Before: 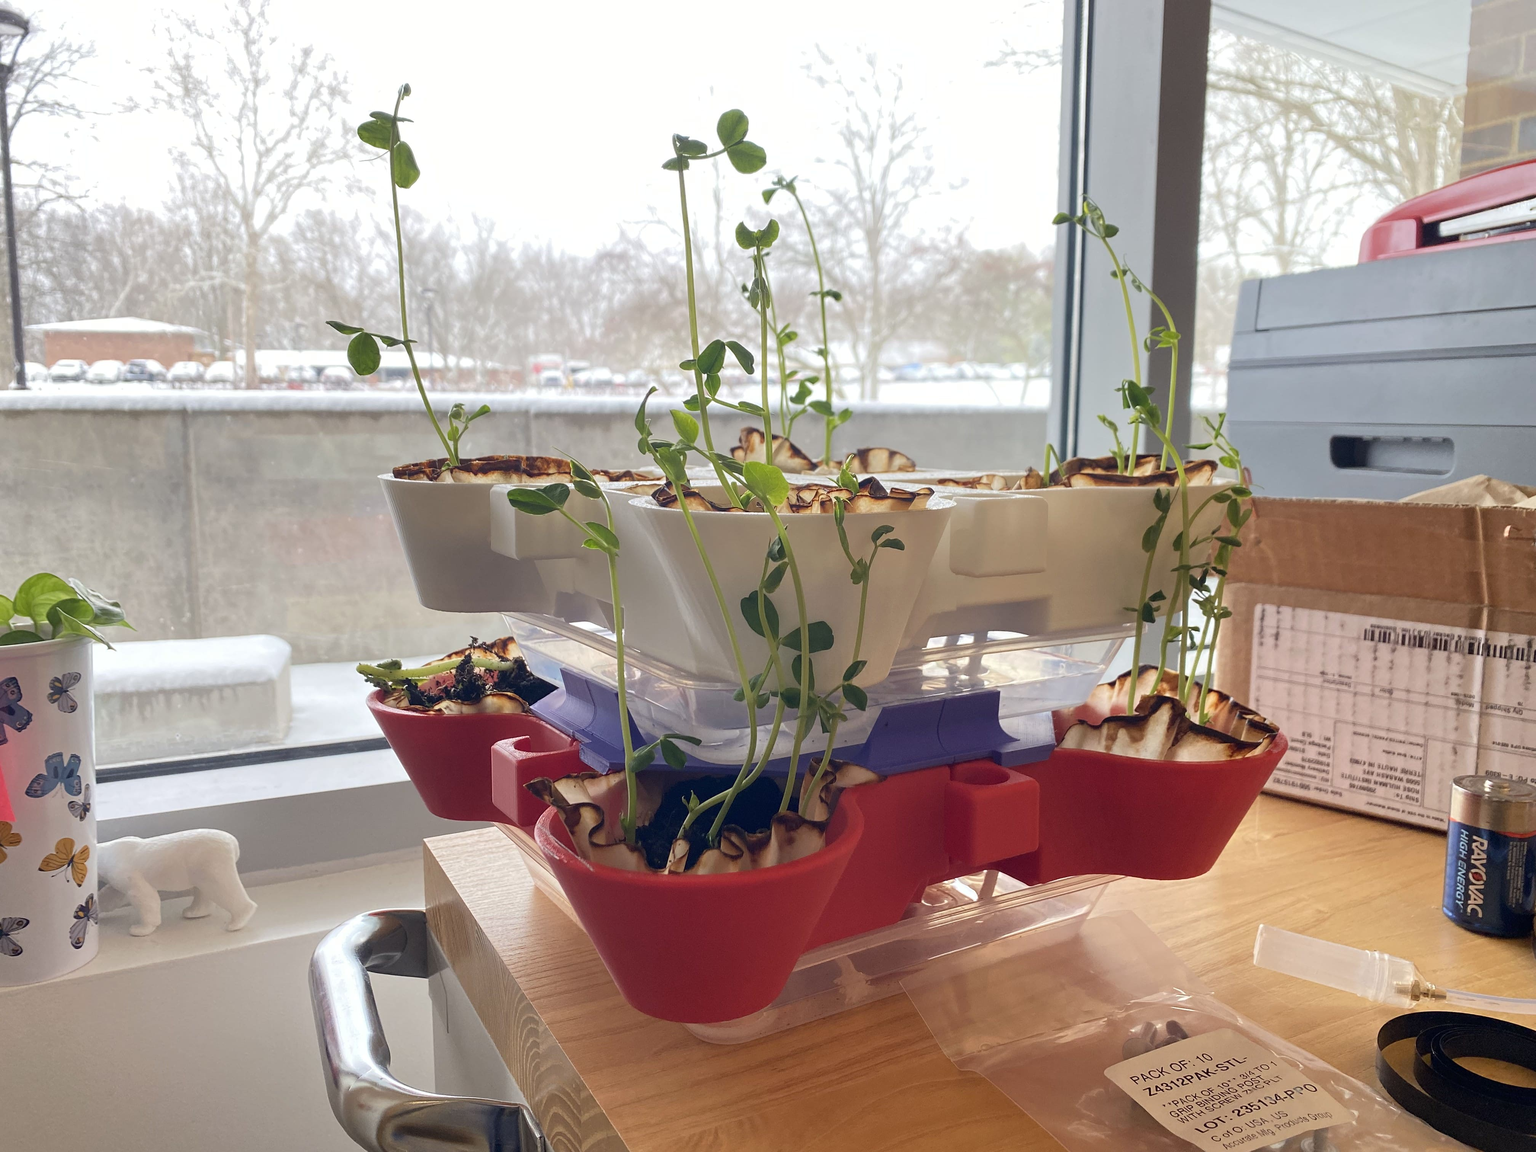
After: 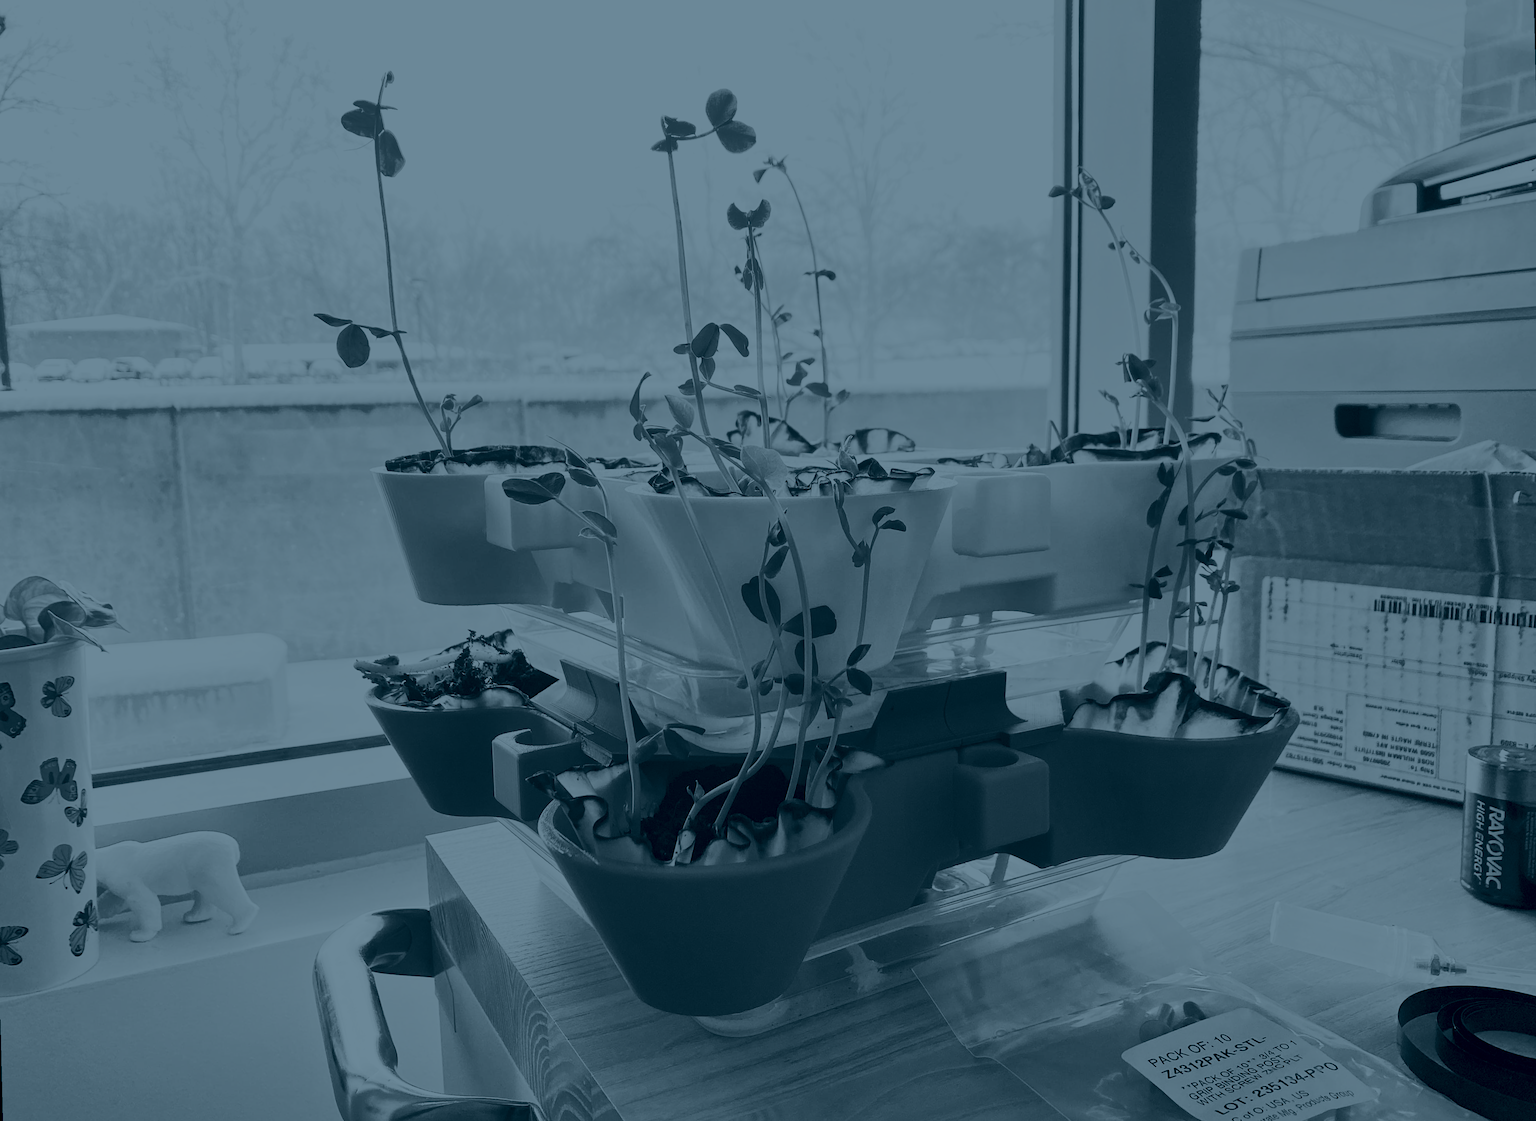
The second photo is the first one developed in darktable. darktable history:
rotate and perspective: rotation -1.42°, crop left 0.016, crop right 0.984, crop top 0.035, crop bottom 0.965
color calibration: illuminant as shot in camera, x 0.358, y 0.373, temperature 4628.91 K
colorize: hue 194.4°, saturation 29%, source mix 61.75%, lightness 3.98%, version 1
base curve: curves: ch0 [(0, 0) (0.283, 0.295) (1, 1)], preserve colors none
contrast brightness saturation: contrast 0.53, brightness 0.47, saturation -1
shadows and highlights: on, module defaults
tone equalizer: -7 EV 0.13 EV, smoothing diameter 25%, edges refinement/feathering 10, preserve details guided filter
